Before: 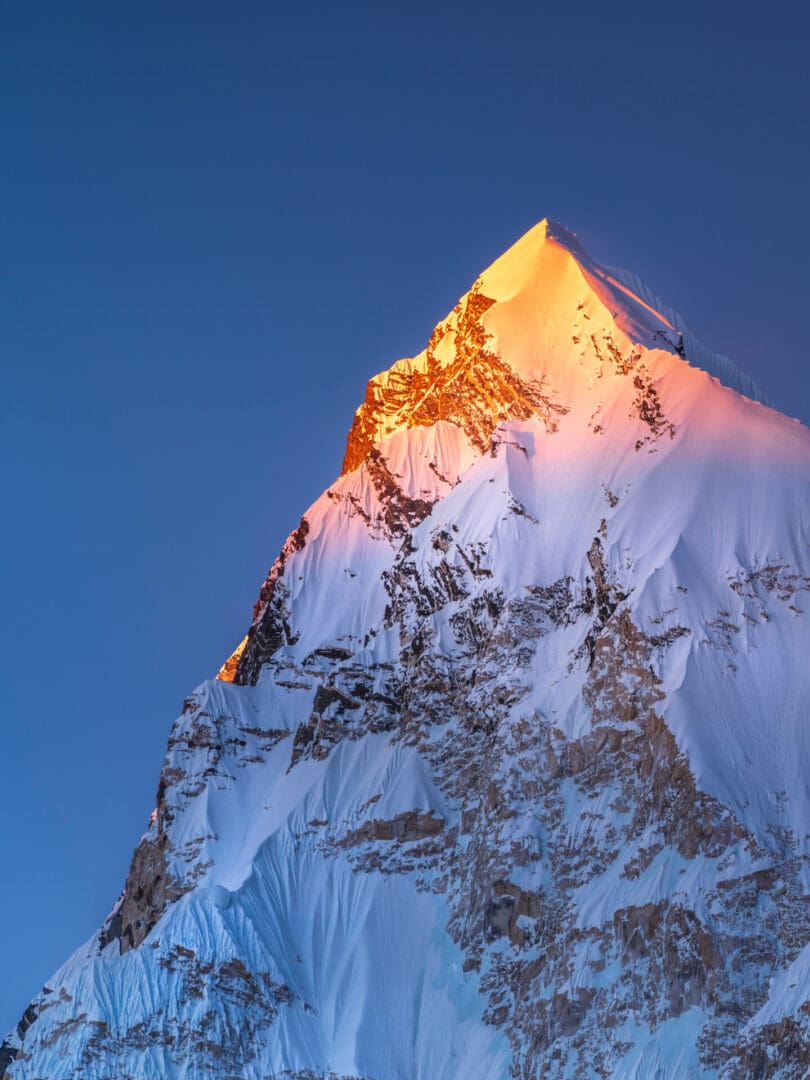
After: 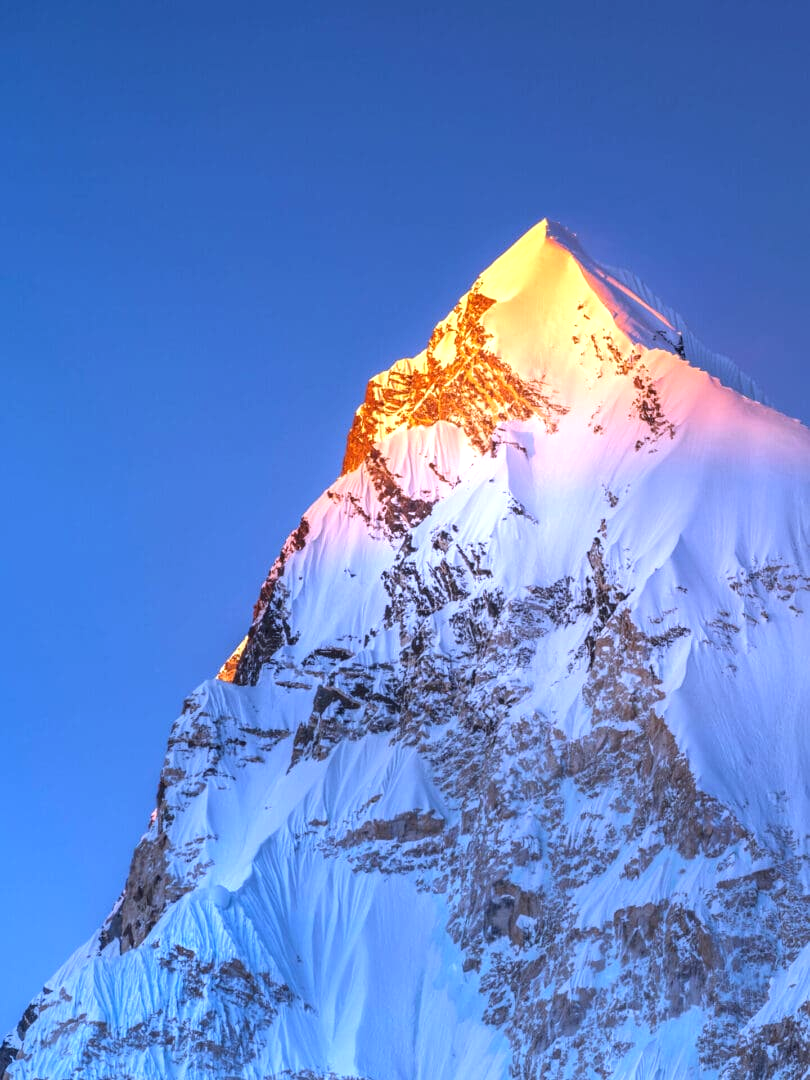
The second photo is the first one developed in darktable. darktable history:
white balance: red 0.926, green 1.003, blue 1.133
exposure: black level correction 0, exposure 0.7 EV, compensate exposure bias true, compensate highlight preservation false
